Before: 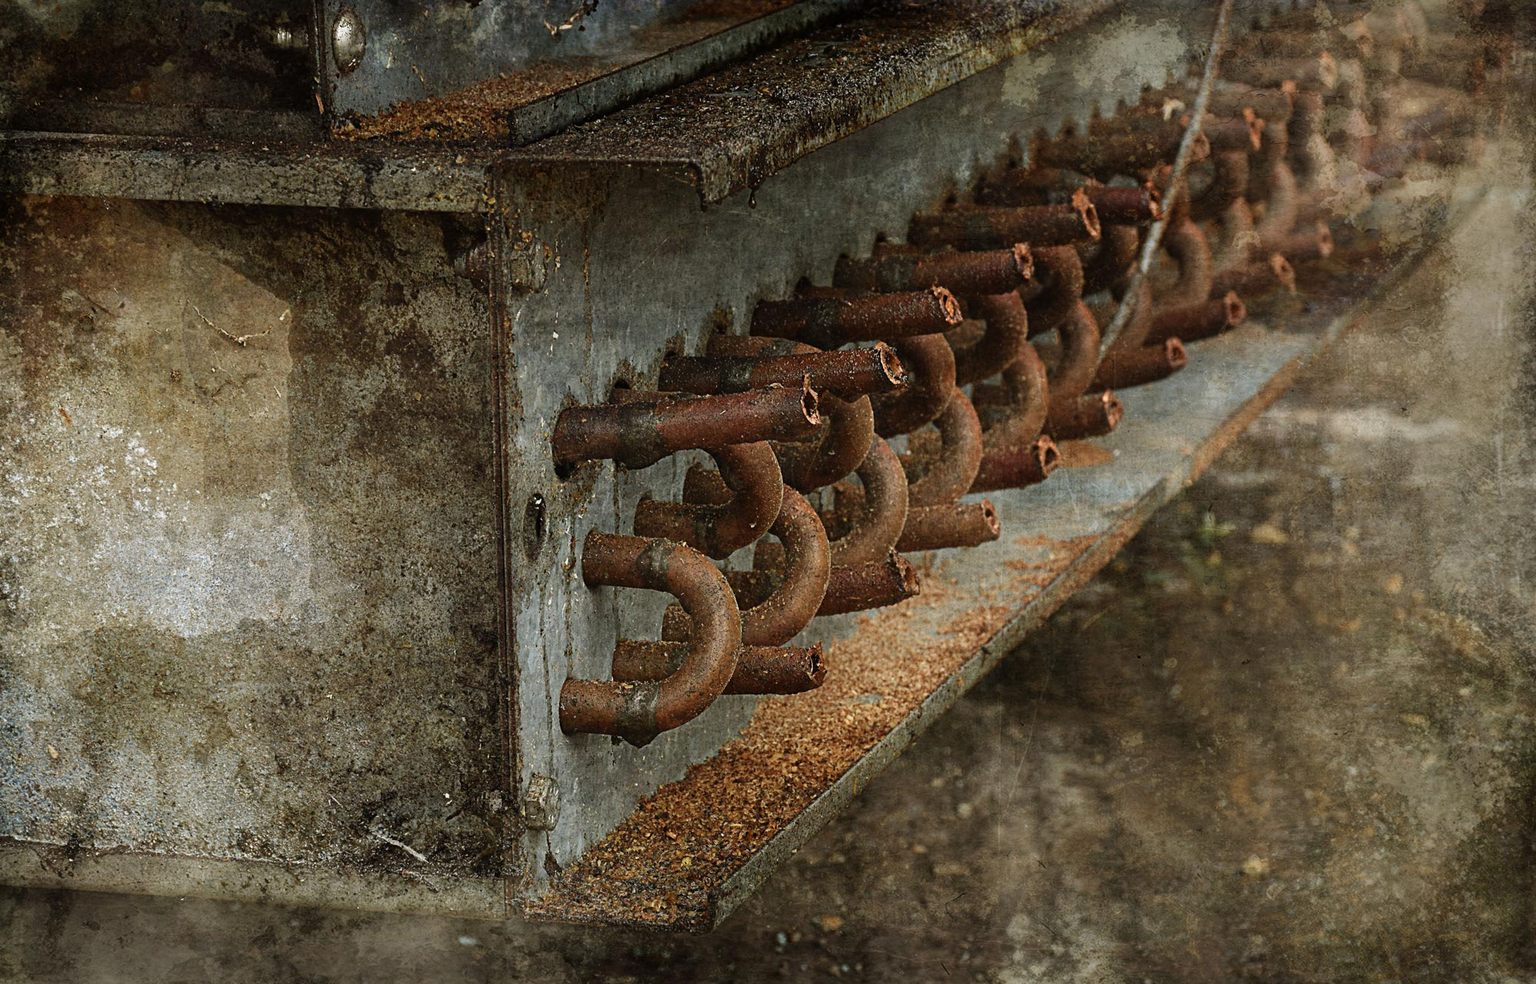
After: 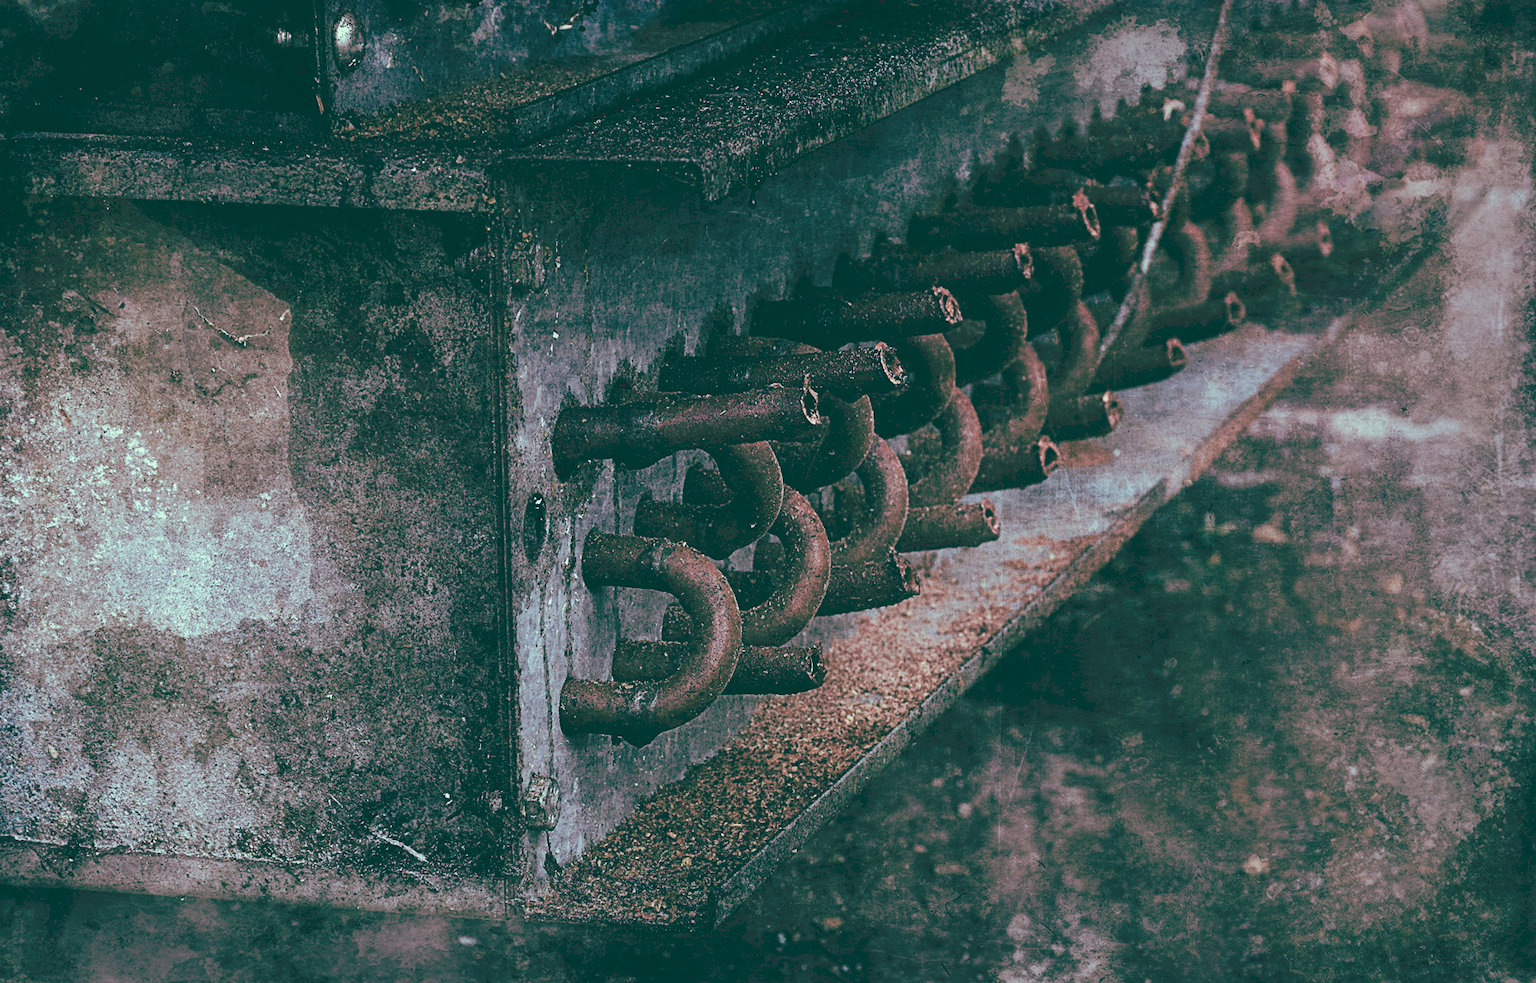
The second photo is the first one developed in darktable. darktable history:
tone curve: curves: ch0 [(0, 0) (0.003, 0.169) (0.011, 0.173) (0.025, 0.177) (0.044, 0.184) (0.069, 0.191) (0.1, 0.199) (0.136, 0.206) (0.177, 0.221) (0.224, 0.248) (0.277, 0.284) (0.335, 0.344) (0.399, 0.413) (0.468, 0.497) (0.543, 0.594) (0.623, 0.691) (0.709, 0.779) (0.801, 0.868) (0.898, 0.931) (1, 1)], preserve colors none
color look up table: target L [91.06, 97.59, 87.8, 86.09, 57.6, 60.14, 52.39, 53.56, 46.57, 39.9, 36.13, 17.63, 201.26, 65.5, 68.62, 64.28, 64.99, 56.59, 44.01, 42.68, 43.39, 39.91, 30.91, 20.22, 13.85, 3.494, 96.88, 79.79, 83.62, 75.74, 78.68, 60.63, 61.86, 52.32, 52.34, 46.41, 48.15, 46.43, 45.75, 30.58, 33.5, 15.86, 15.54, 6.835, 95.96, 78.48, 78.16, 55.32, 27.1], target a [-28.22, -36.57, -14.87, -36.68, -15.23, -17.59, -30.68, 0.729, -3.139, -17.35, -20.83, -52.37, 0, -1.569, -3.717, 20.51, 11.18, 33.04, 47.89, 44.85, 9.394, 17.73, -3.12, 3.989, -42.52, -10.4, -29.46, 1.137, 2.161, -4.27, 12.41, 1.643, 34.44, -2.866, 37.01, 25.22, 10.9, -6.786, 14.19, 17.62, 16.75, -45.76, -40.59, -19.63, -52.36, -24.24, -31.71, -25.17, -24.35], target b [34.55, 16.71, 16.81, 13.35, 29.44, 12.85, 23.2, 21.64, -4.035, 2.171, 9.24, -0.976, -0.001, 34.68, -3.117, 20.49, 9.955, 6.968, 5.515, 20.08, 5.706, 16.35, -6.419, -4.686, -0.551, -1.606, 14.31, -3.093, -5.701, -19.07, -14.81, -14.13, -13.11, -26.09, -29.83, -11.1, -34.07, -39.5, -57.5, -17.84, -40.33, -13.12, -24.96, -16.5, 11.4, -4.948, -13.85, -8.385, -14.33], num patches 49
